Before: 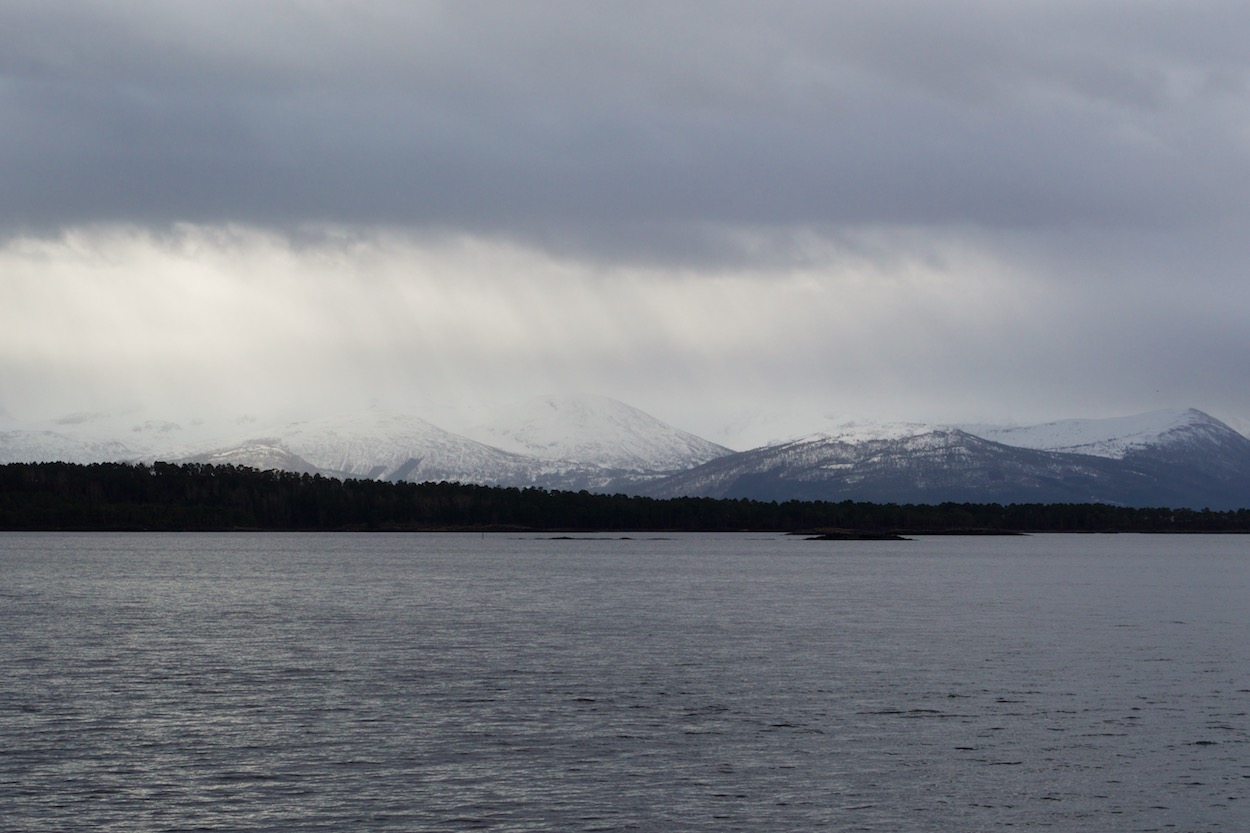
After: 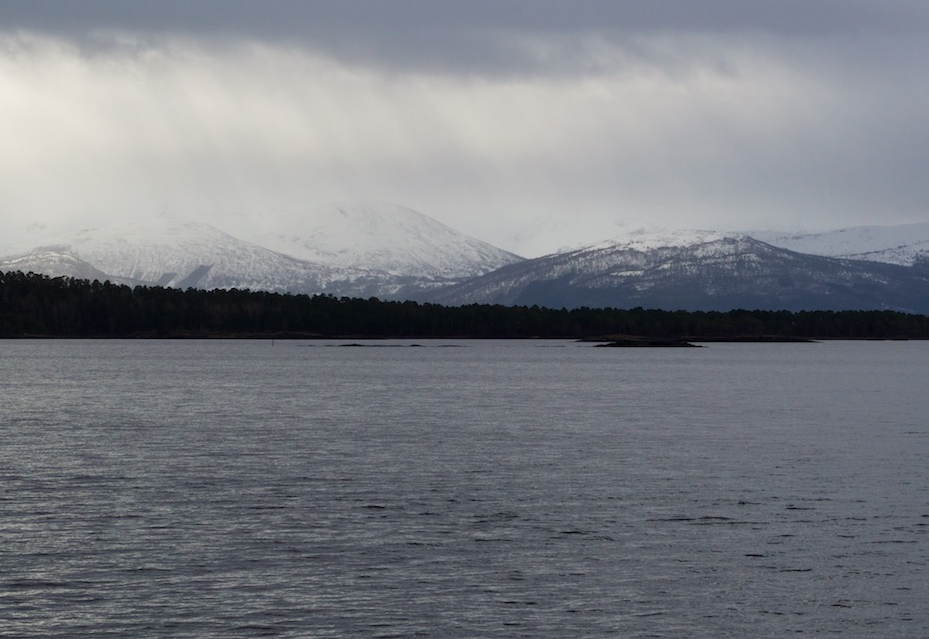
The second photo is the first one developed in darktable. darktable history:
crop: left 16.86%, top 23.283%, right 8.768%
